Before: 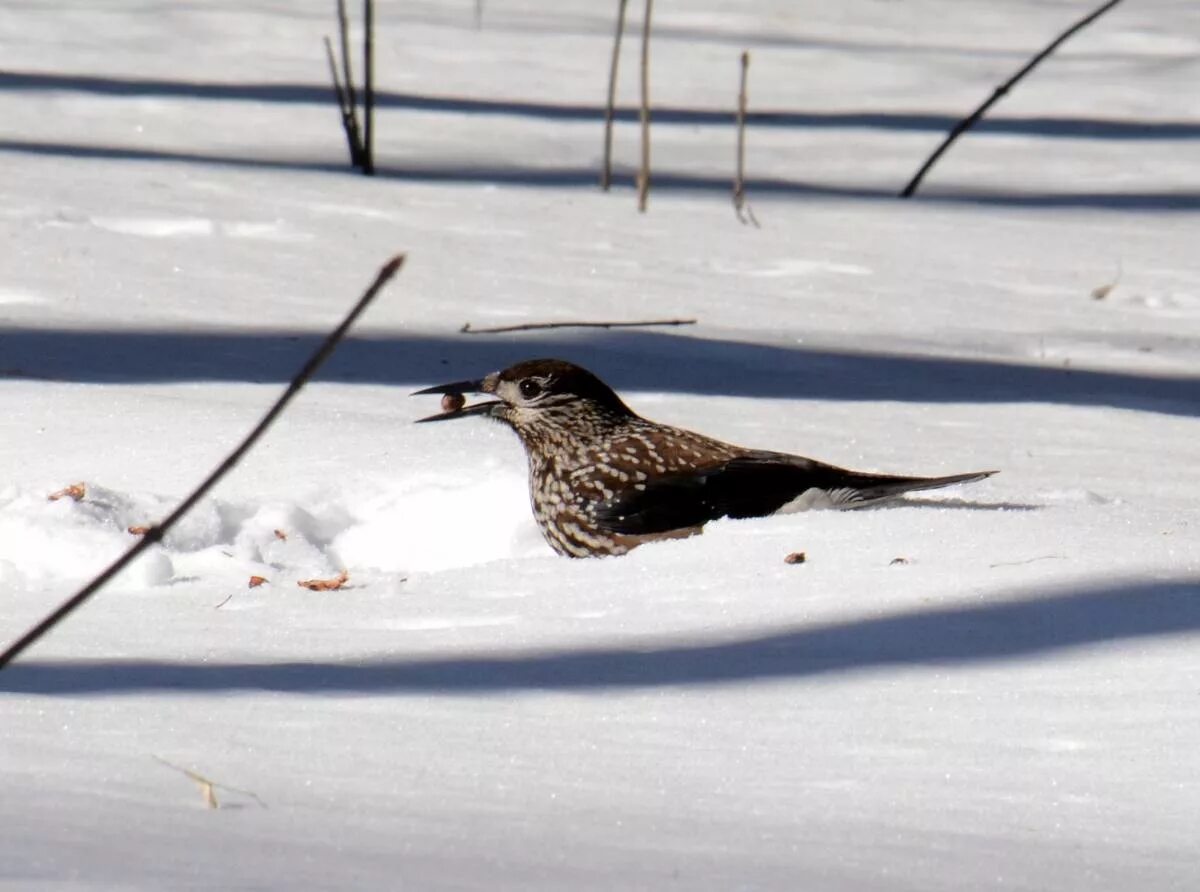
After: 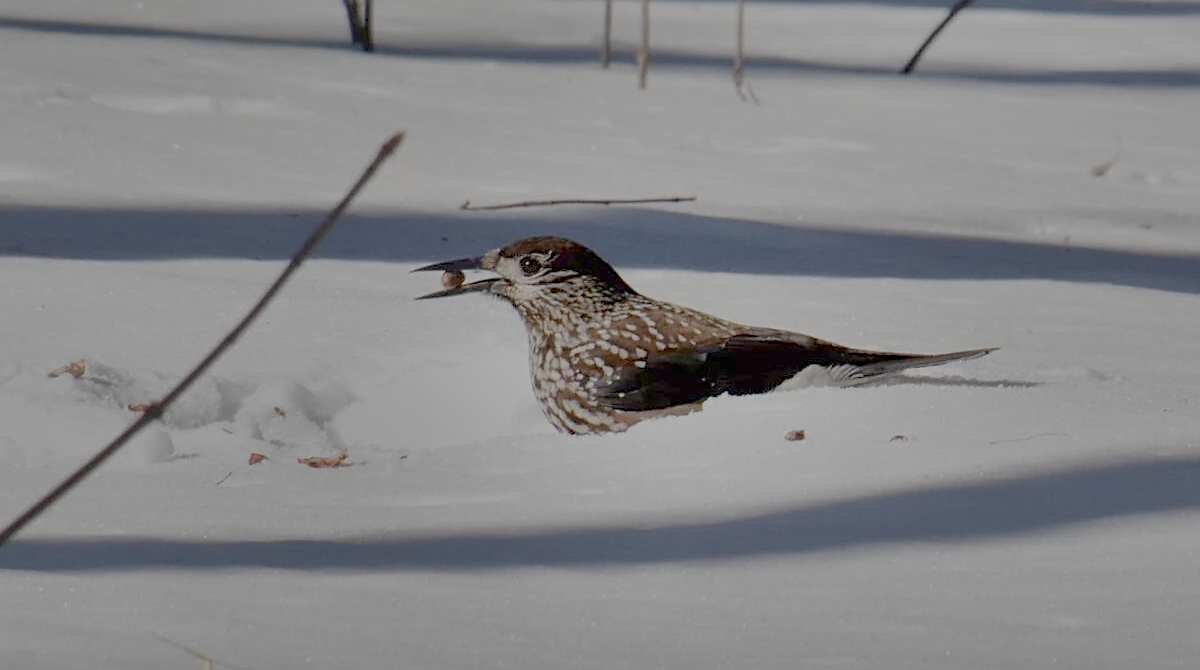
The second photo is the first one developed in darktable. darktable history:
crop: top 13.849%, bottom 11.015%
filmic rgb: black relative exposure -15.89 EV, white relative exposure 7.95 EV, hardness 4.15, latitude 49.05%, contrast 0.505, preserve chrominance no, color science v4 (2020), type of noise poissonian
sharpen: amount 0.495
shadows and highlights: shadows 20.77, highlights -81.79, soften with gaussian
exposure: black level correction 0, exposure 0.499 EV, compensate highlight preservation false
